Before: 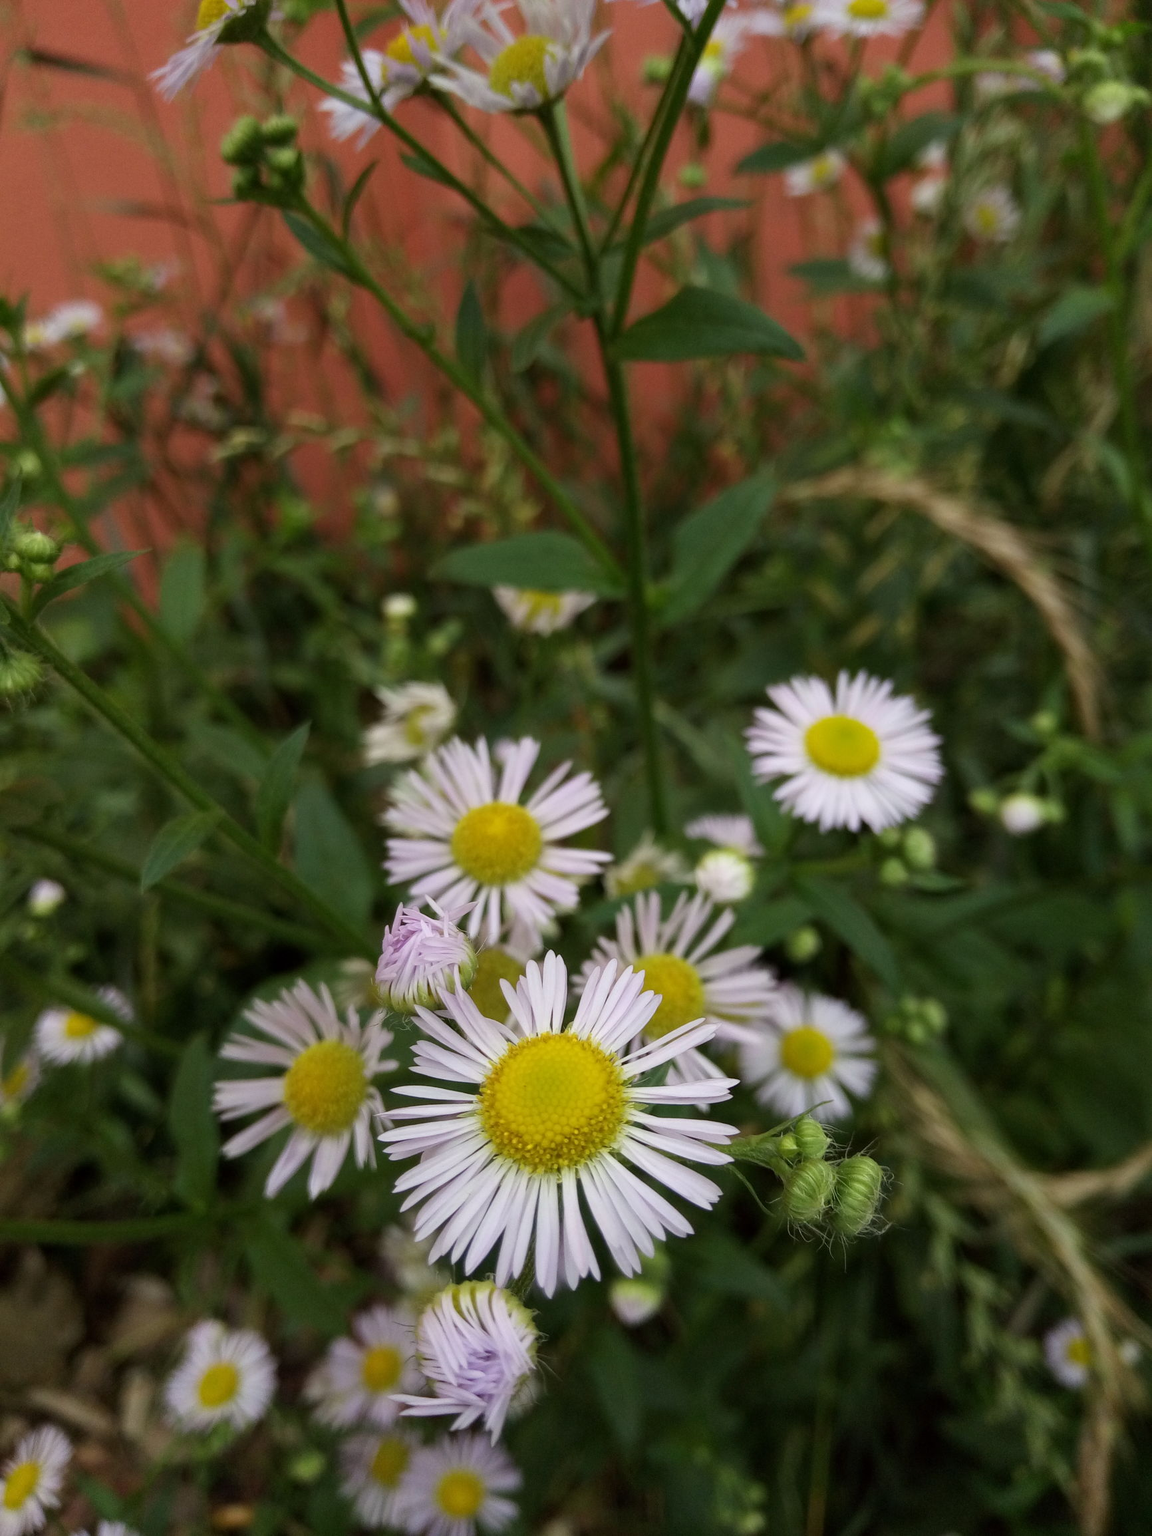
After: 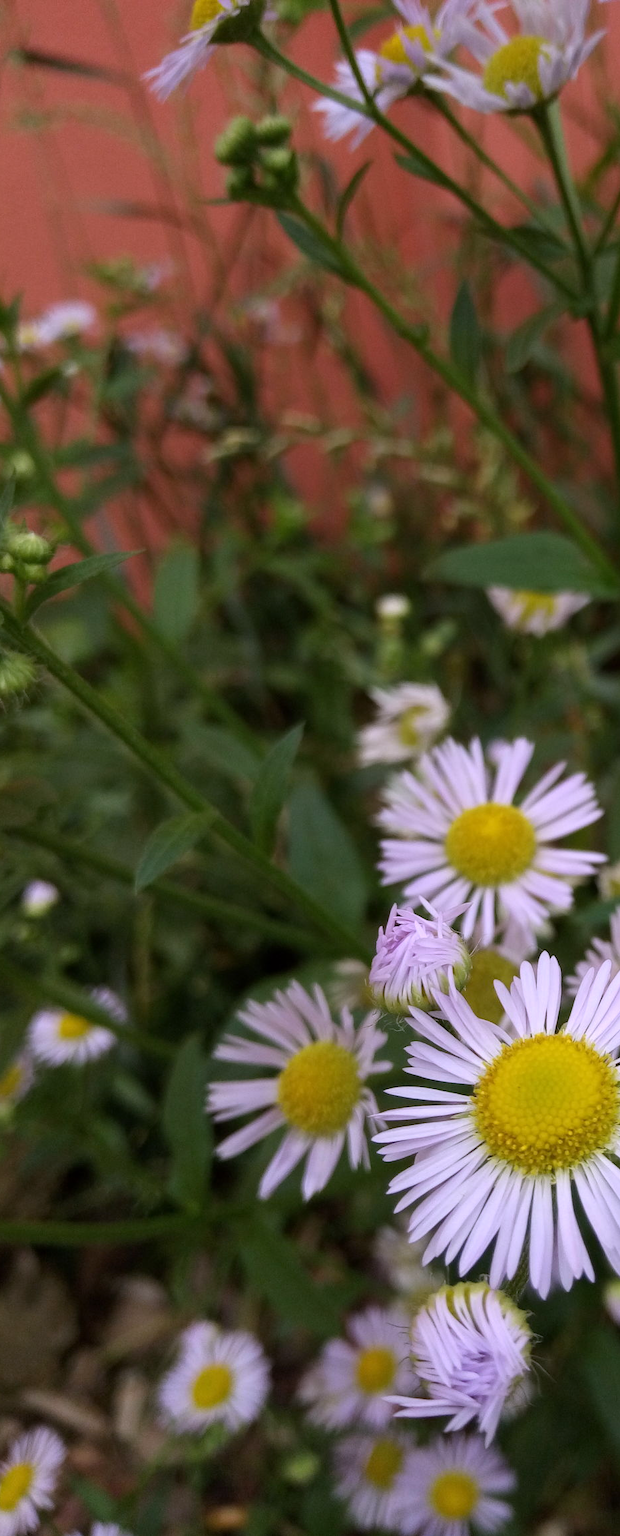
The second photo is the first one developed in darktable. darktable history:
crop: left 0.587%, right 45.588%, bottom 0.086%
white balance: red 1.042, blue 1.17
